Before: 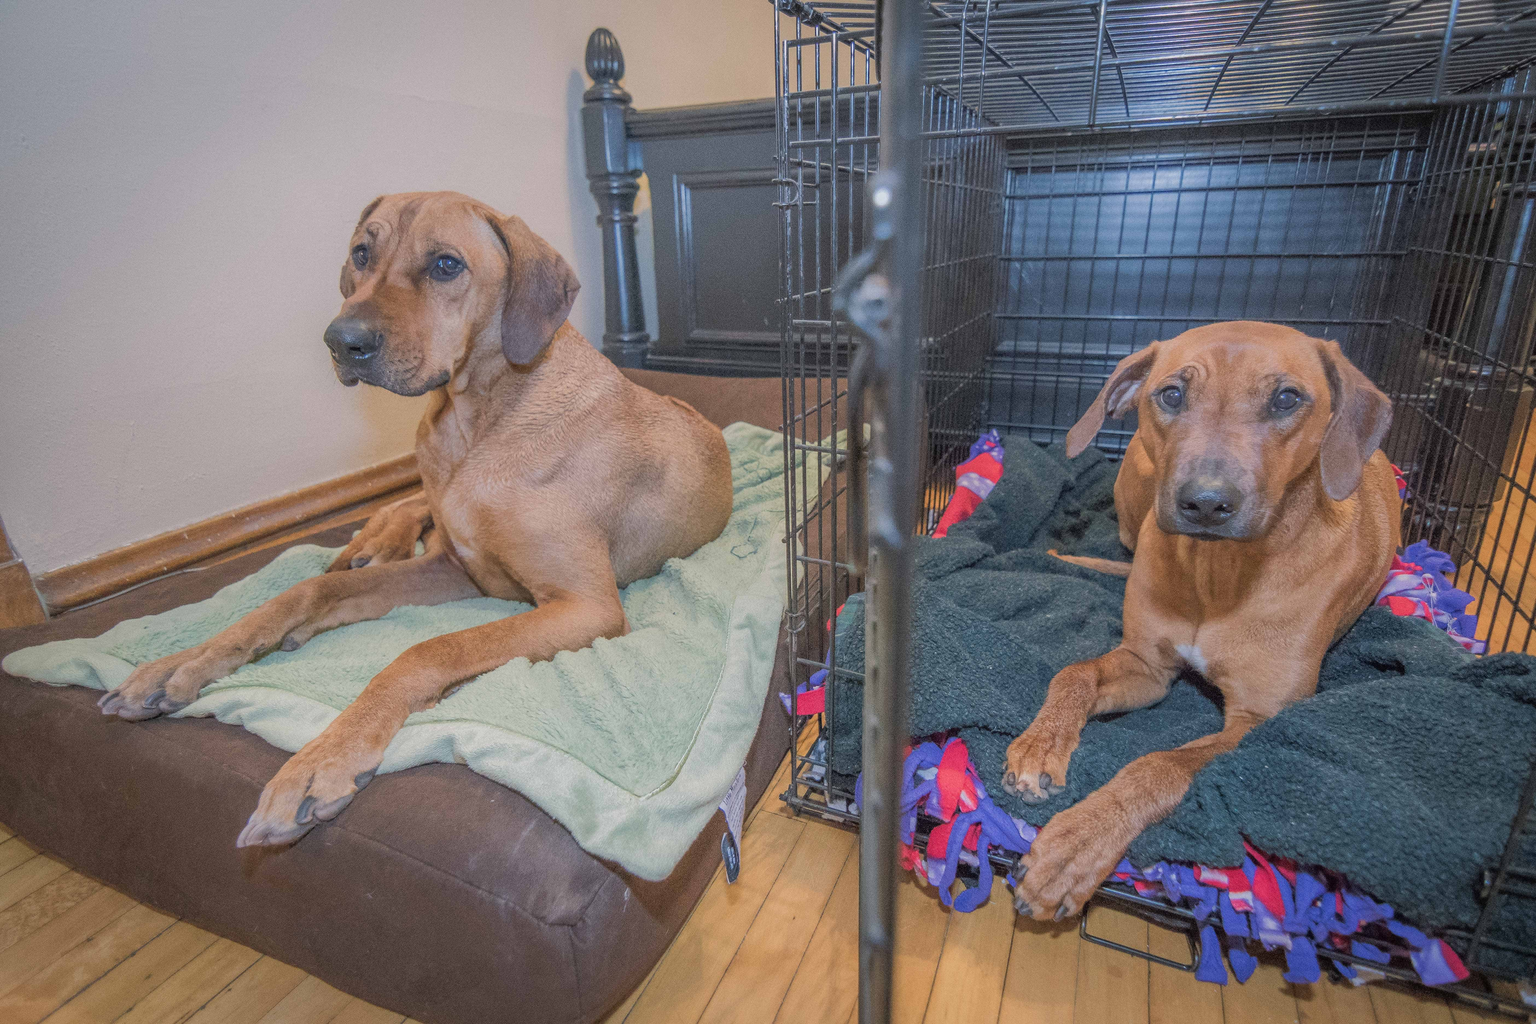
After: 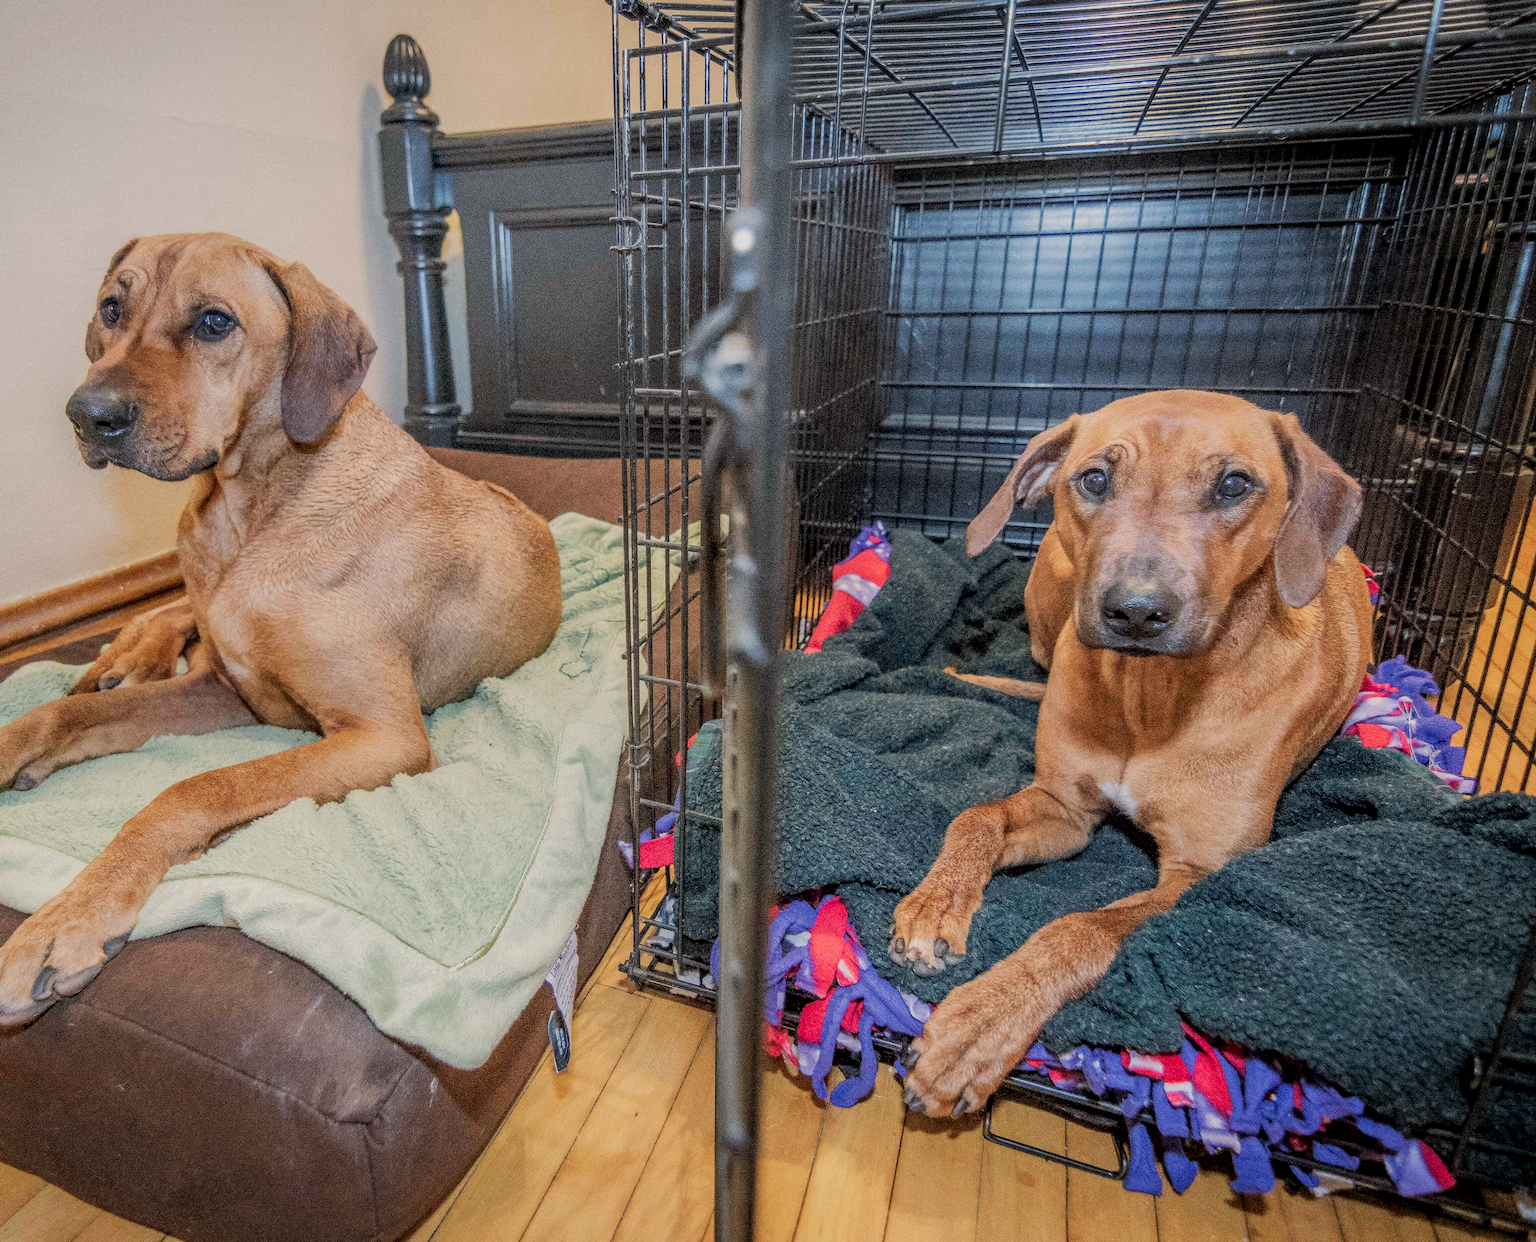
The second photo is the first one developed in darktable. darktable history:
white balance: red 1.045, blue 0.932
tone equalizer: -8 EV -1.84 EV, -7 EV -1.16 EV, -6 EV -1.62 EV, smoothing diameter 25%, edges refinement/feathering 10, preserve details guided filter
crop: left 17.582%, bottom 0.031%
local contrast: on, module defaults
sigmoid: contrast 1.81, skew -0.21, preserve hue 0%, red attenuation 0.1, red rotation 0.035, green attenuation 0.1, green rotation -0.017, blue attenuation 0.15, blue rotation -0.052, base primaries Rec2020
